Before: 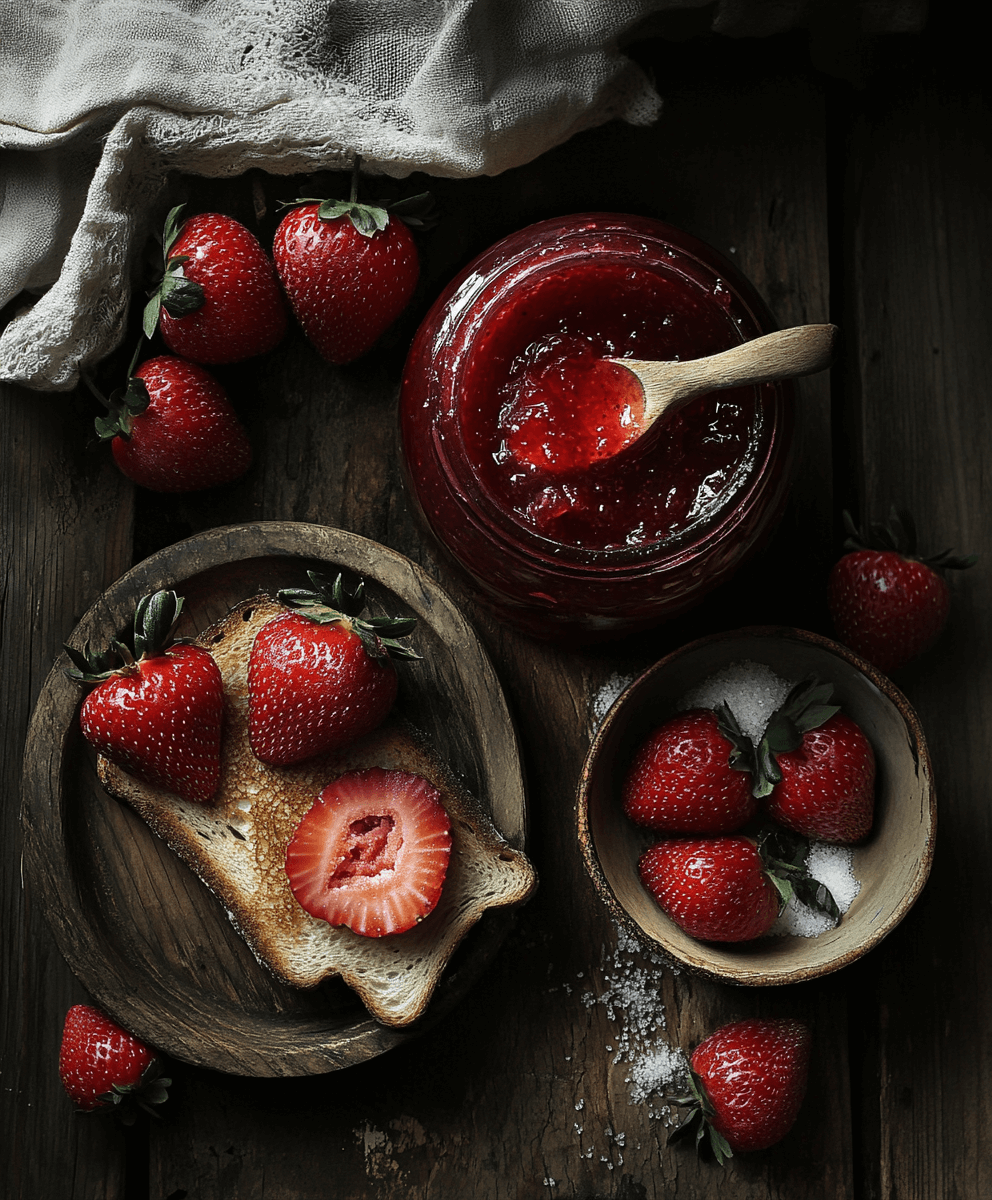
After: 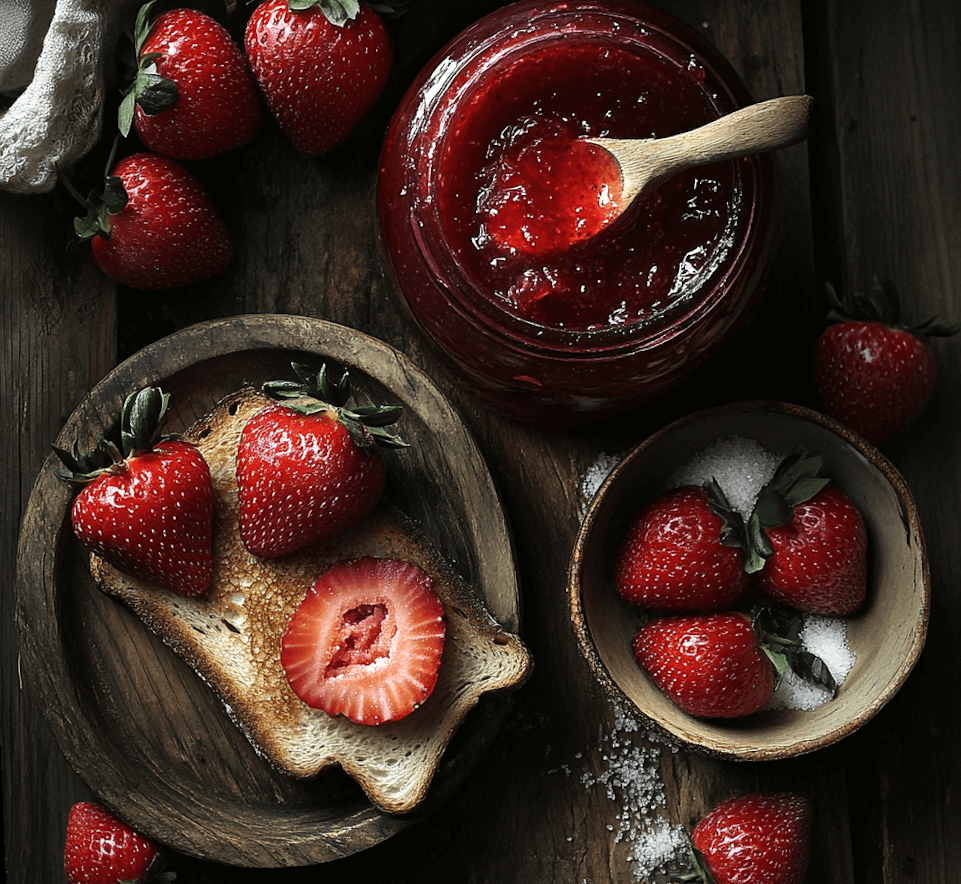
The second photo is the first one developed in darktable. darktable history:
exposure: exposure 0.3 EV, compensate highlight preservation false
rotate and perspective: rotation -2.12°, lens shift (vertical) 0.009, lens shift (horizontal) -0.008, automatic cropping original format, crop left 0.036, crop right 0.964, crop top 0.05, crop bottom 0.959
crop and rotate: top 15.774%, bottom 5.506%
